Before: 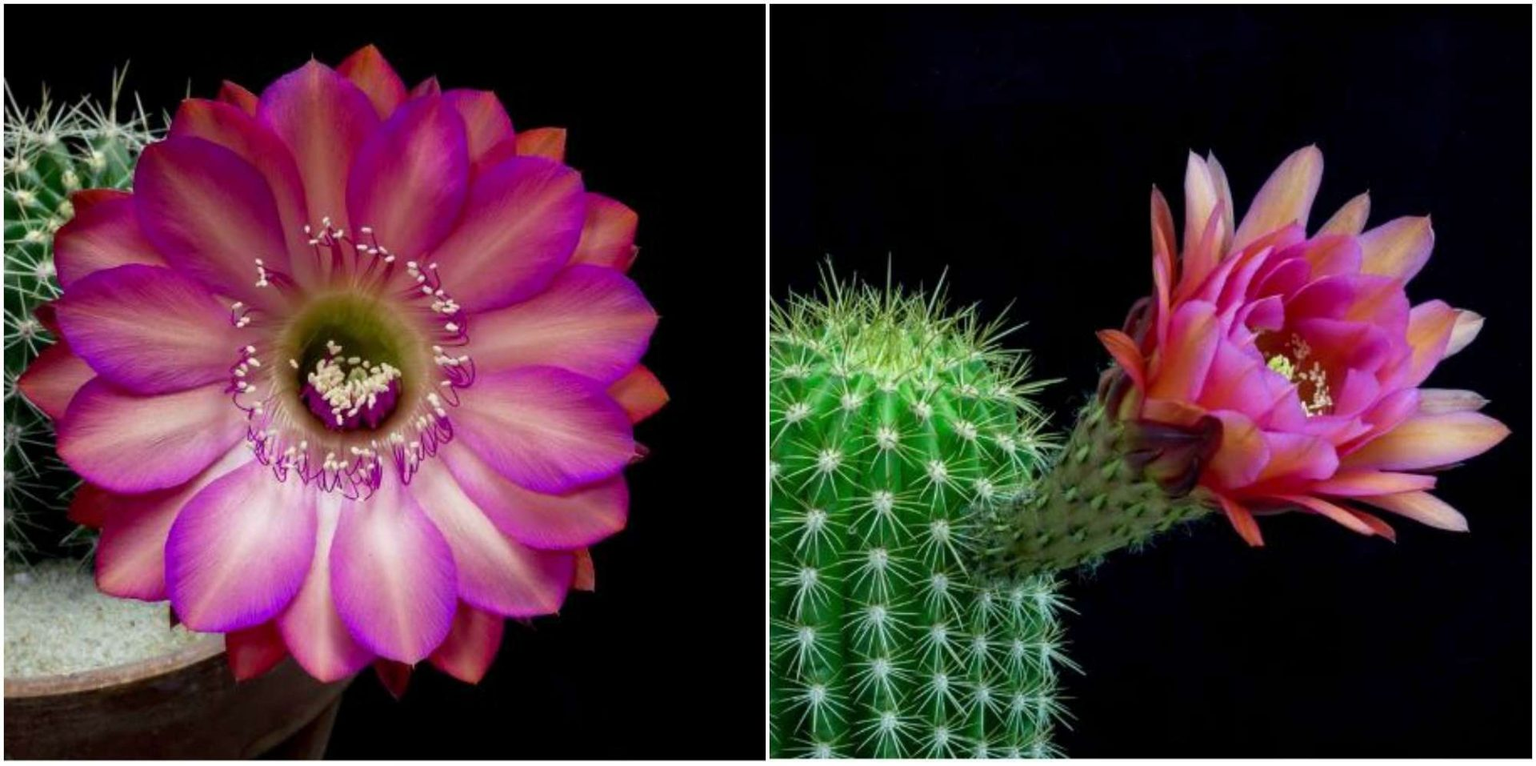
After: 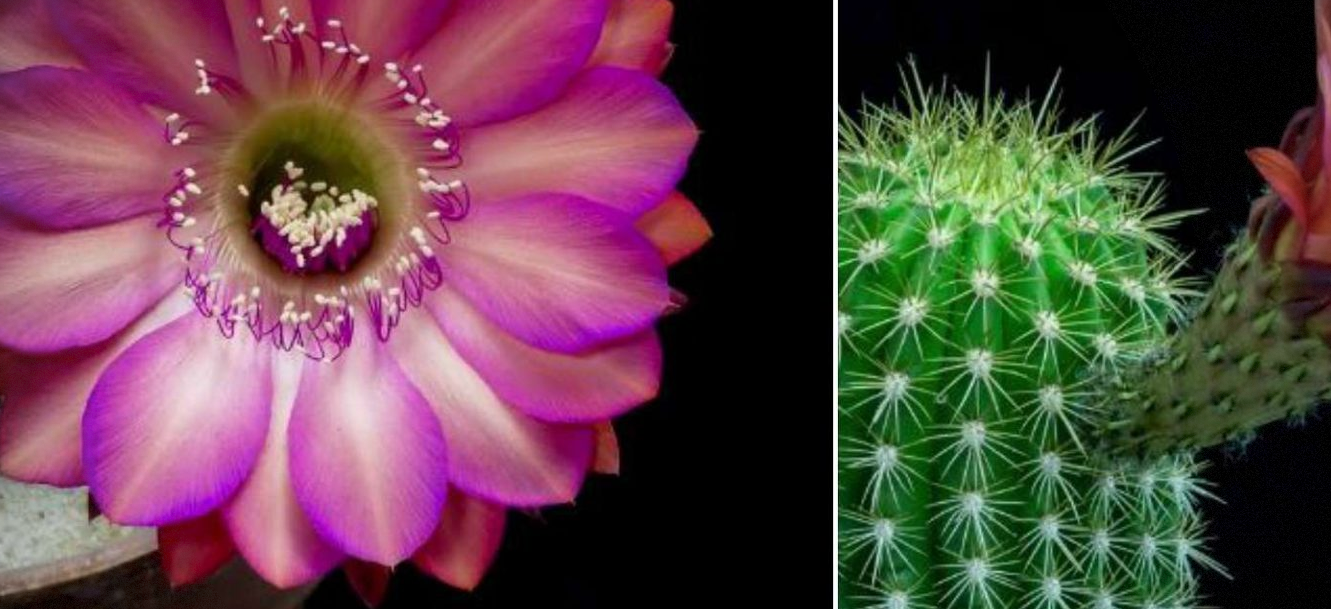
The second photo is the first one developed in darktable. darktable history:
vignetting: dithering 8-bit output, unbound false
crop: left 6.488%, top 27.668%, right 24.183%, bottom 8.656%
